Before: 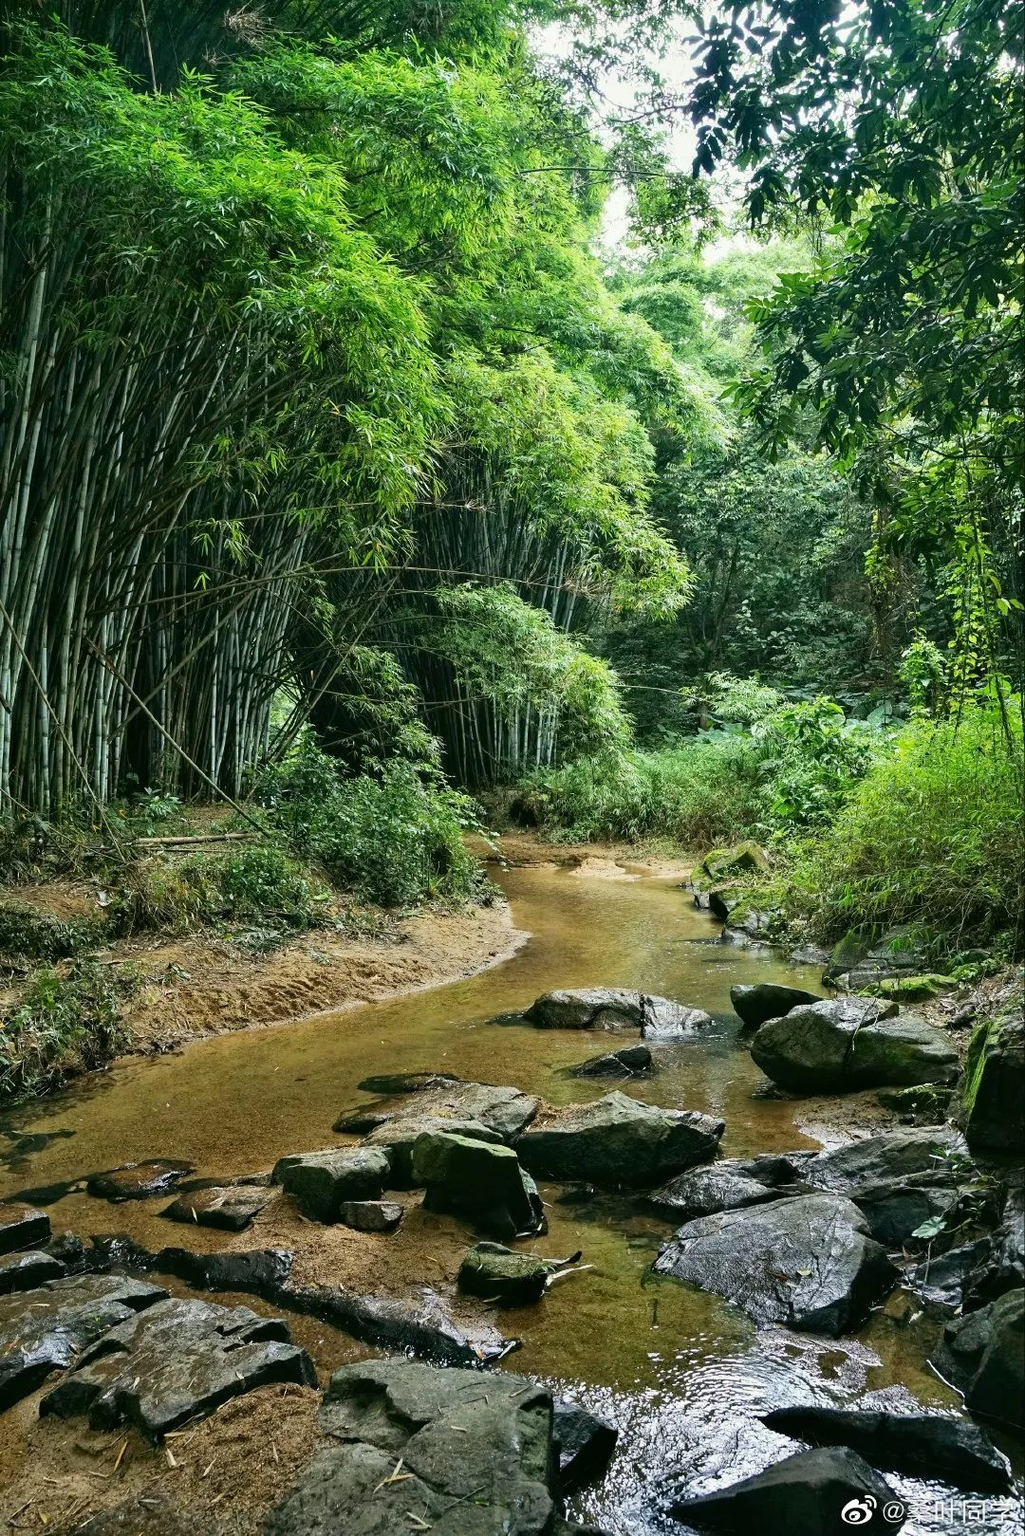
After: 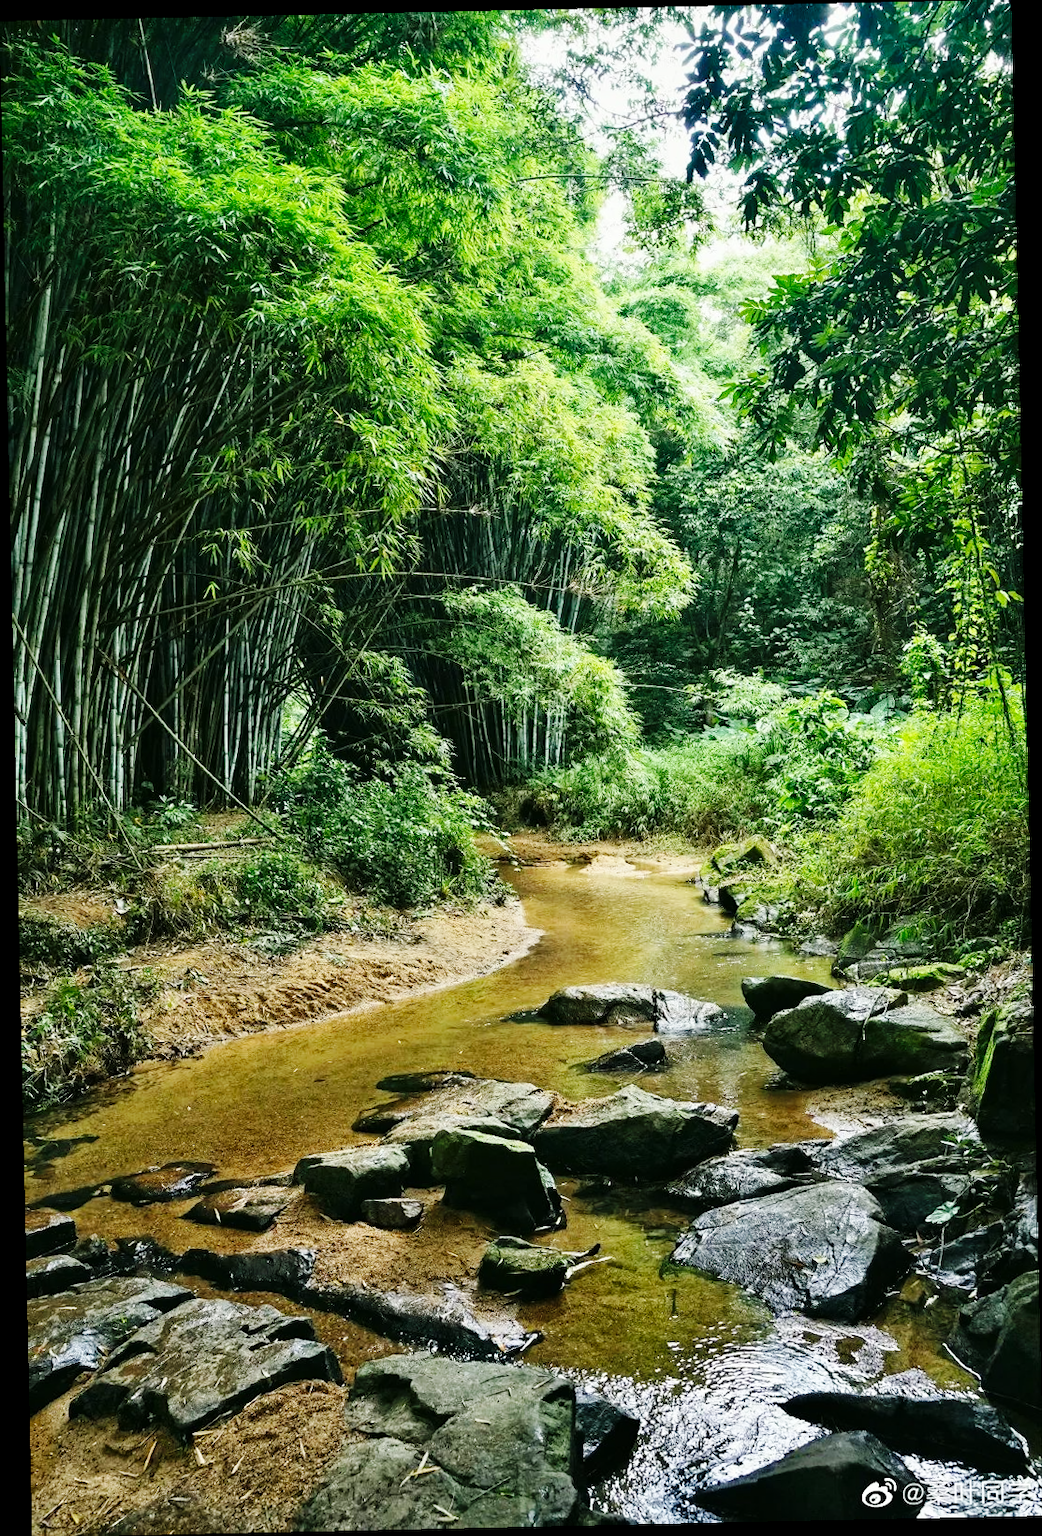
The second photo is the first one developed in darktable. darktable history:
rotate and perspective: rotation -1.24°, automatic cropping off
base curve: curves: ch0 [(0, 0) (0.032, 0.025) (0.121, 0.166) (0.206, 0.329) (0.605, 0.79) (1, 1)], preserve colors none
